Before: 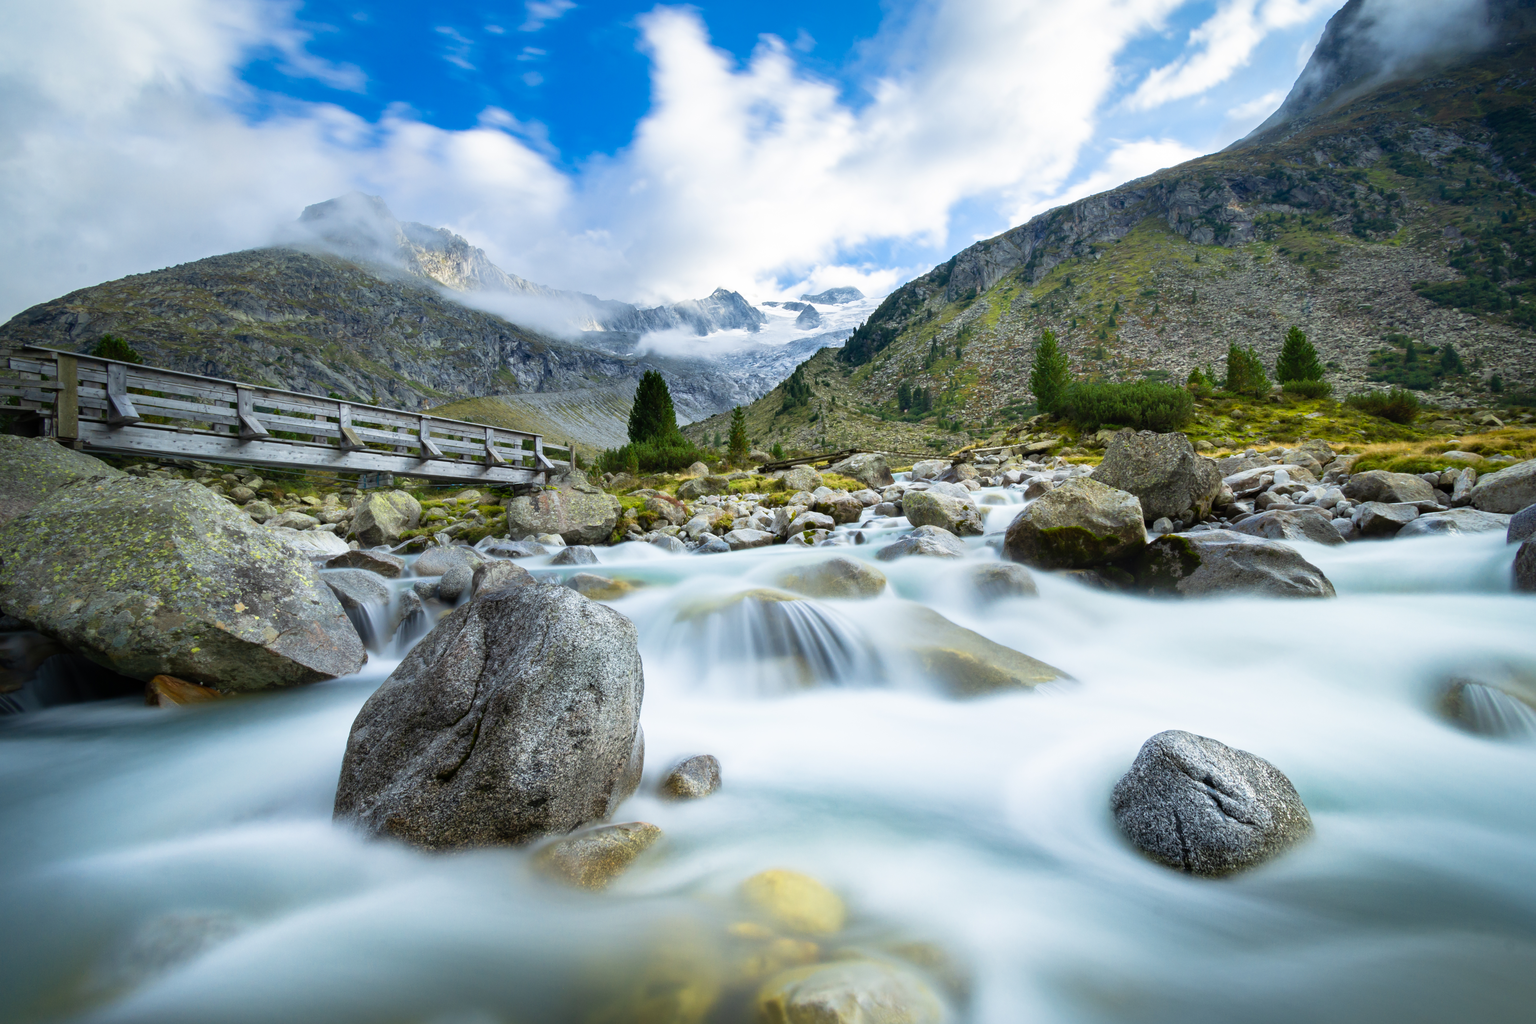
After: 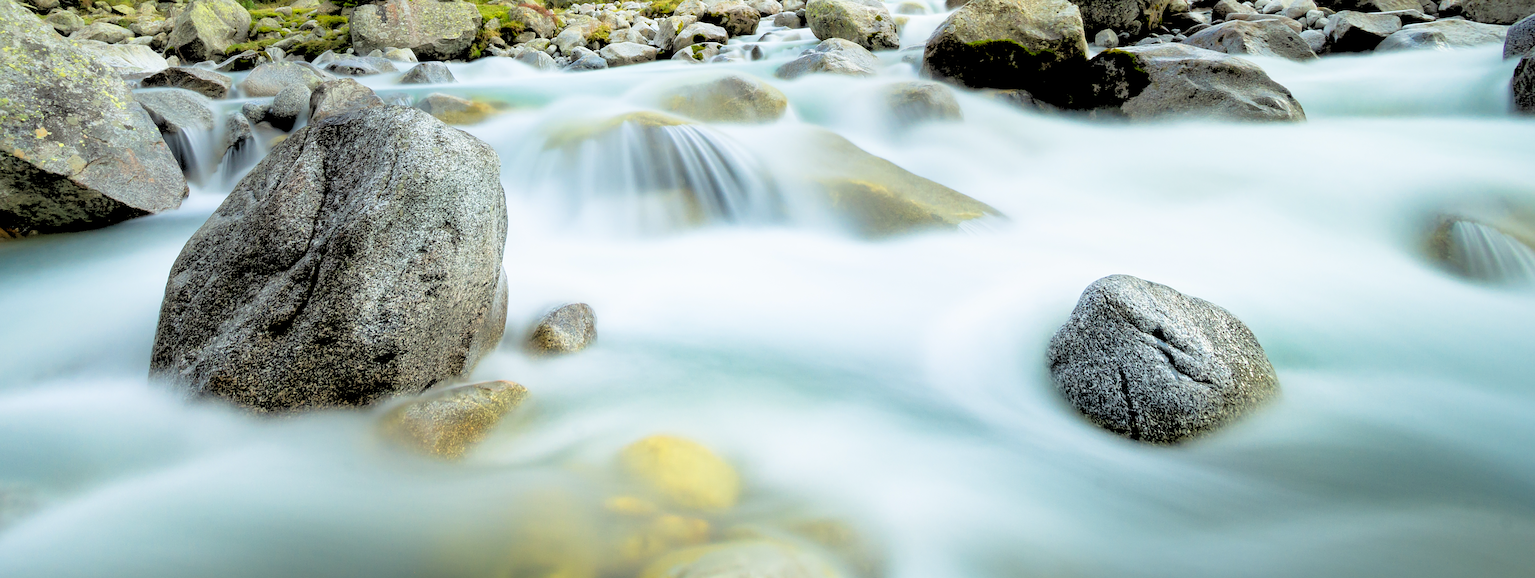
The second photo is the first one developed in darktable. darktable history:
rgb curve: curves: ch2 [(0, 0) (0.567, 0.512) (1, 1)], mode RGB, independent channels
rgb levels: levels [[0.027, 0.429, 0.996], [0, 0.5, 1], [0, 0.5, 1]]
color correction: saturation 0.99
sharpen: on, module defaults
crop and rotate: left 13.306%, top 48.129%, bottom 2.928%
